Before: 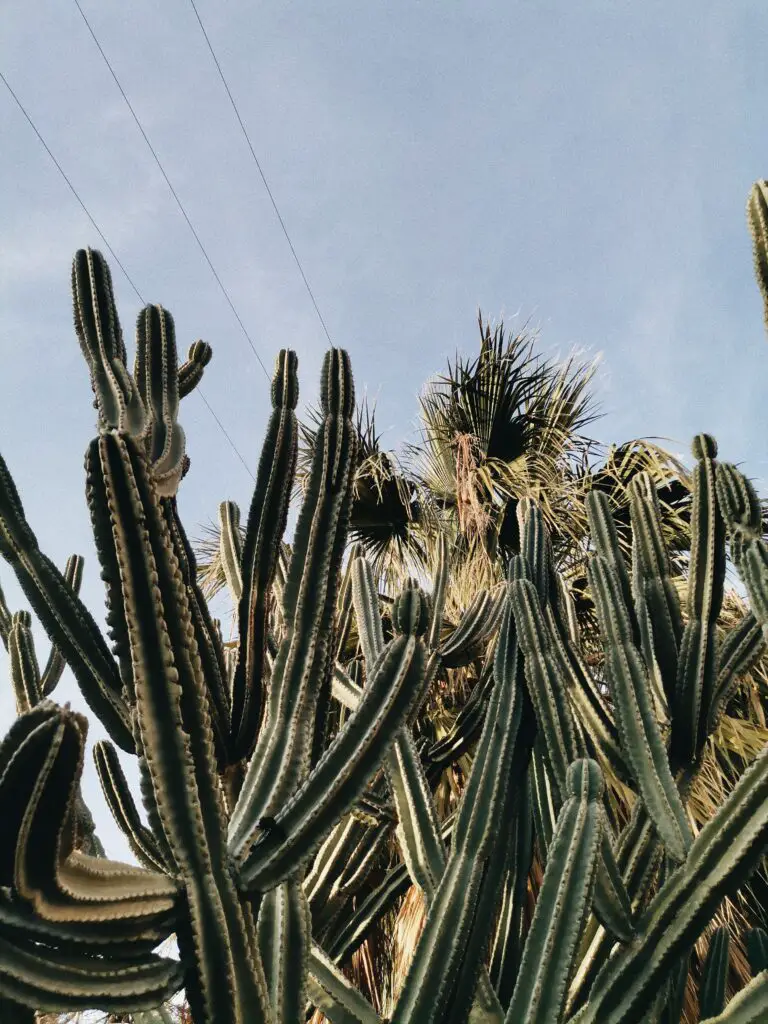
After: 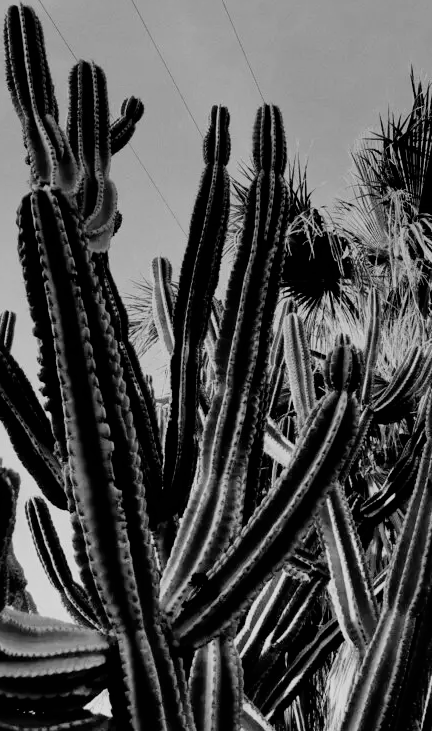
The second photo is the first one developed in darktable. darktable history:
crop: left 8.966%, top 23.852%, right 34.699%, bottom 4.703%
monochrome: a 32, b 64, size 2.3, highlights 1
graduated density: on, module defaults
filmic rgb: black relative exposure -5 EV, hardness 2.88, contrast 1.2
